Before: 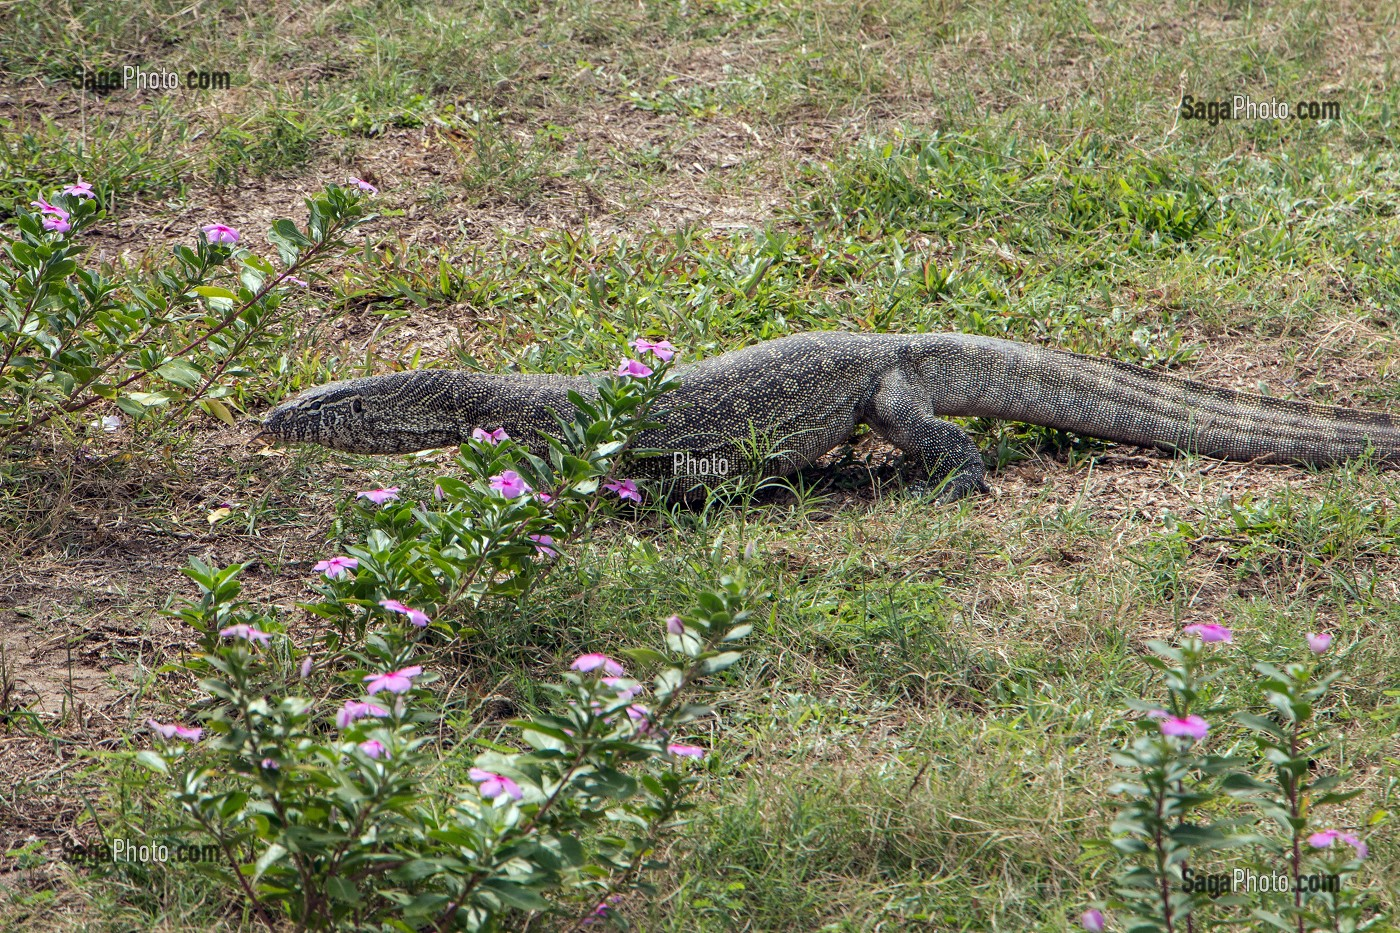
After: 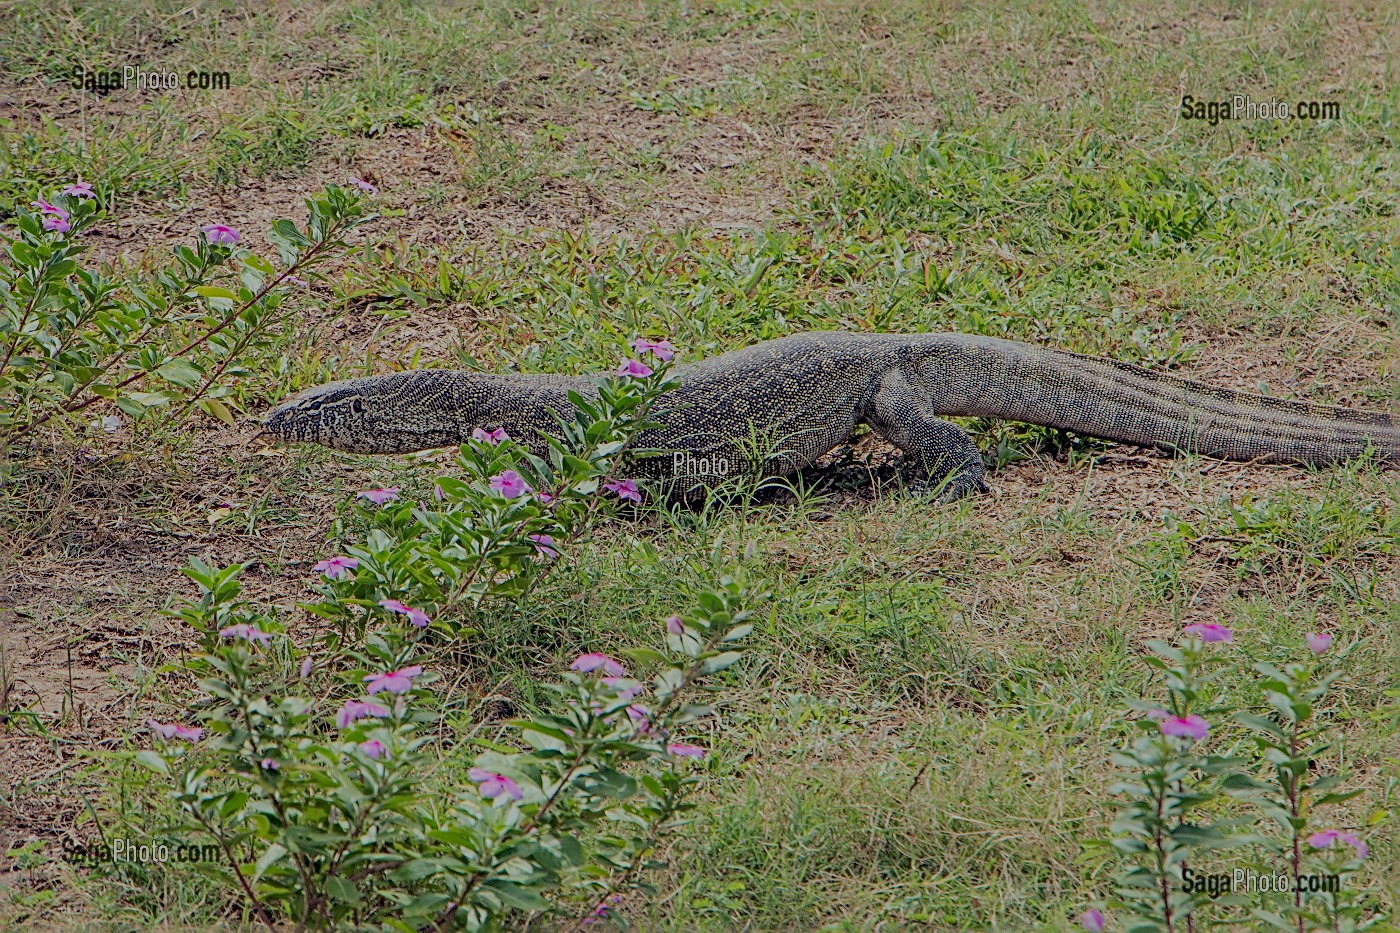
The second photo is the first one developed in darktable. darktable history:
filmic rgb: black relative exposure -7.99 EV, white relative exposure 8.04 EV, target black luminance 0%, hardness 2.51, latitude 75.9%, contrast 0.554, shadows ↔ highlights balance 0.015%, color science v4 (2020)
sharpen: radius 3.016, amount 0.755
